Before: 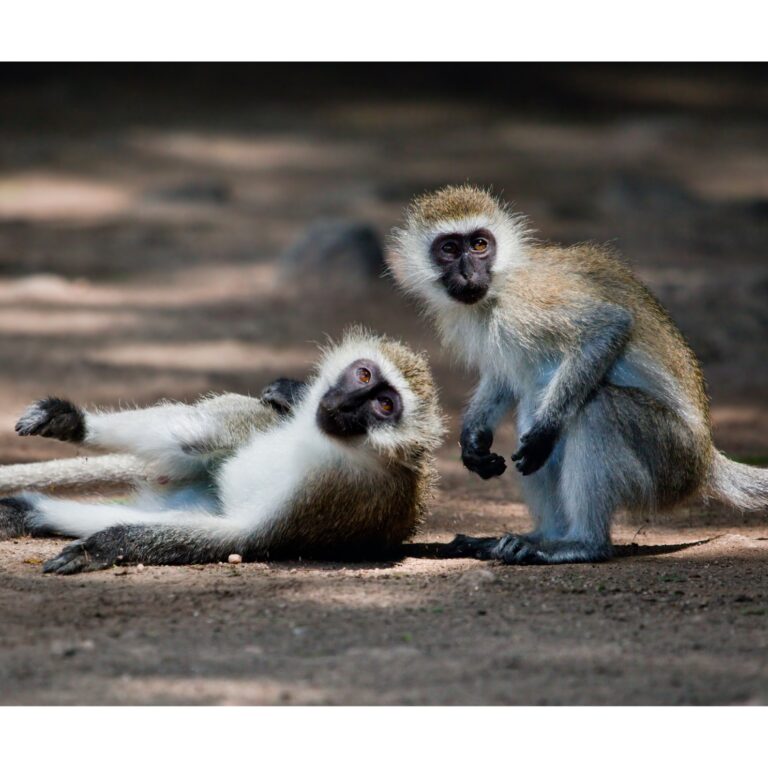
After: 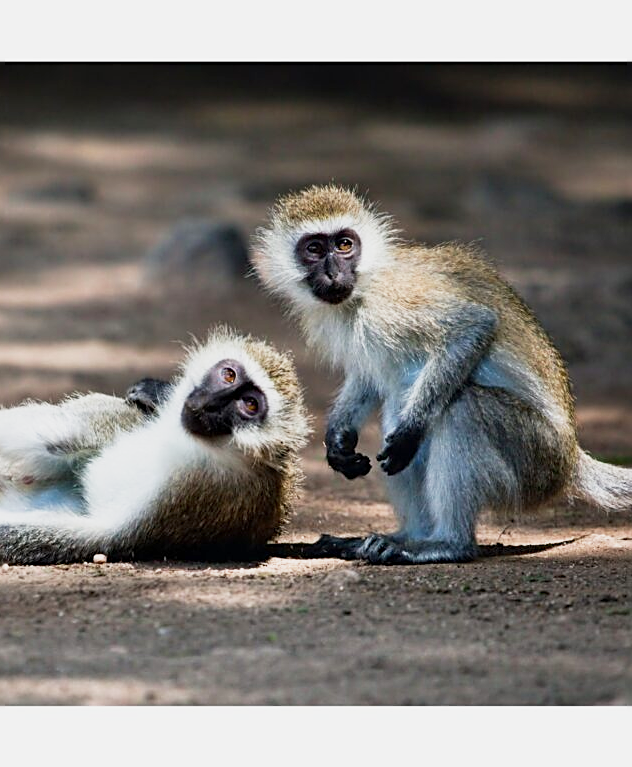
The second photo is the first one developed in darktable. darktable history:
crop: left 17.616%, bottom 0.032%
base curve: curves: ch0 [(0, 0) (0.088, 0.125) (0.176, 0.251) (0.354, 0.501) (0.613, 0.749) (1, 0.877)], preserve colors none
sharpen: on, module defaults
